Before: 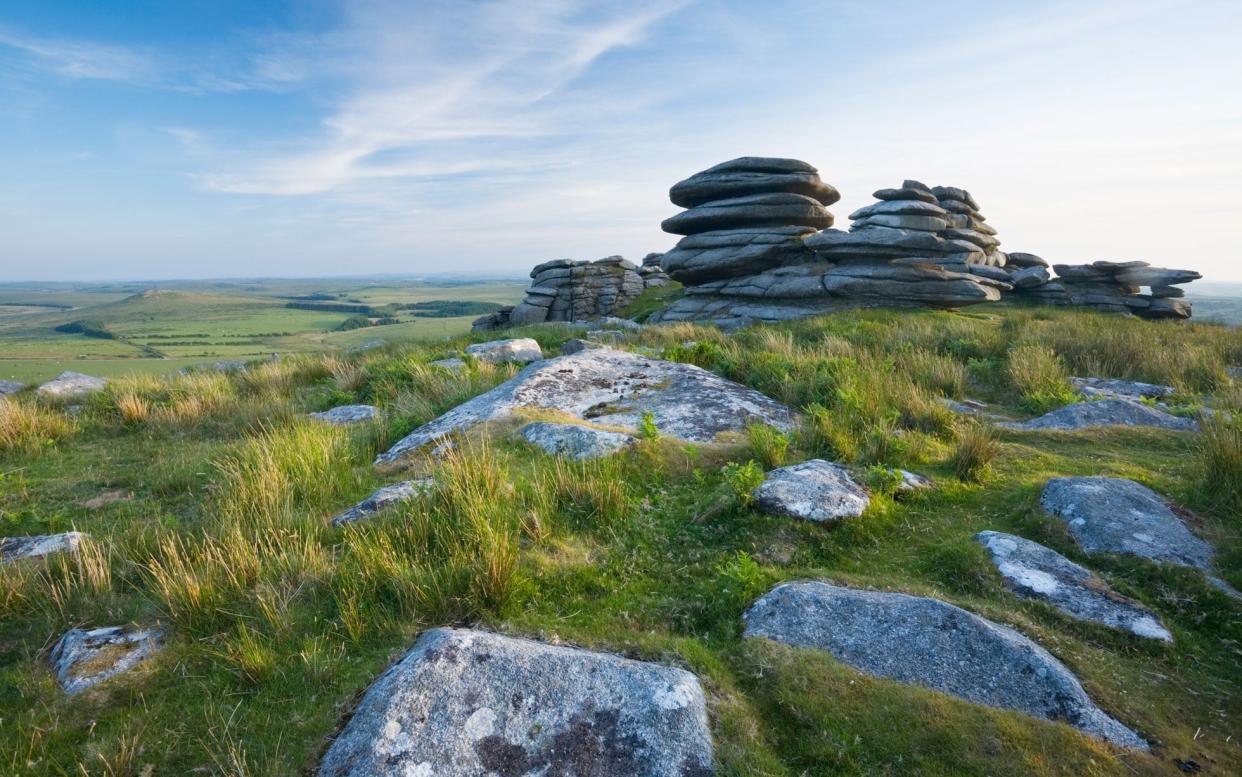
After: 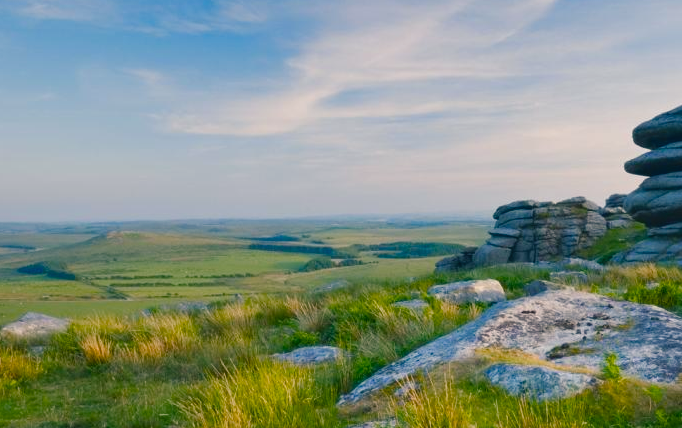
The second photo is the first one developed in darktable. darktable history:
crop and rotate: left 3.023%, top 7.62%, right 41.986%, bottom 37.24%
color balance rgb: shadows lift › chroma 2.061%, shadows lift › hue 216.86°, highlights gain › chroma 3.027%, highlights gain › hue 60.22°, global offset › luminance 0.515%, perceptual saturation grading › global saturation 28.21%, perceptual saturation grading › highlights -25.227%, perceptual saturation grading › mid-tones 25.557%, perceptual saturation grading › shadows 49.332%
exposure: exposure -0.359 EV, compensate highlight preservation false
